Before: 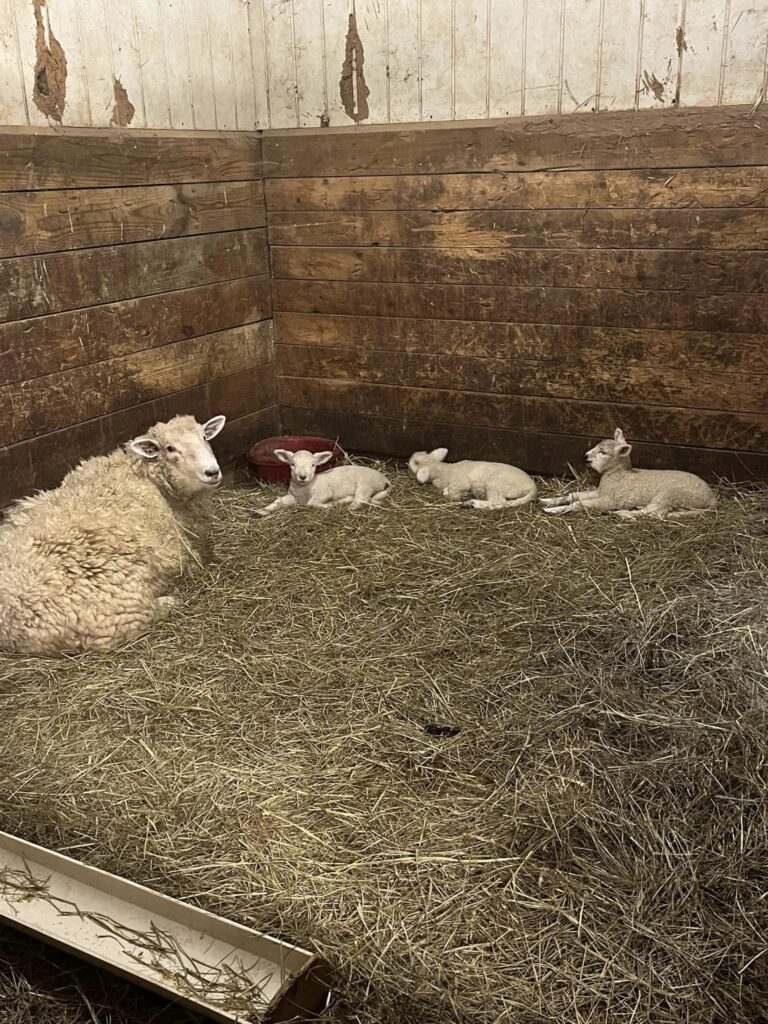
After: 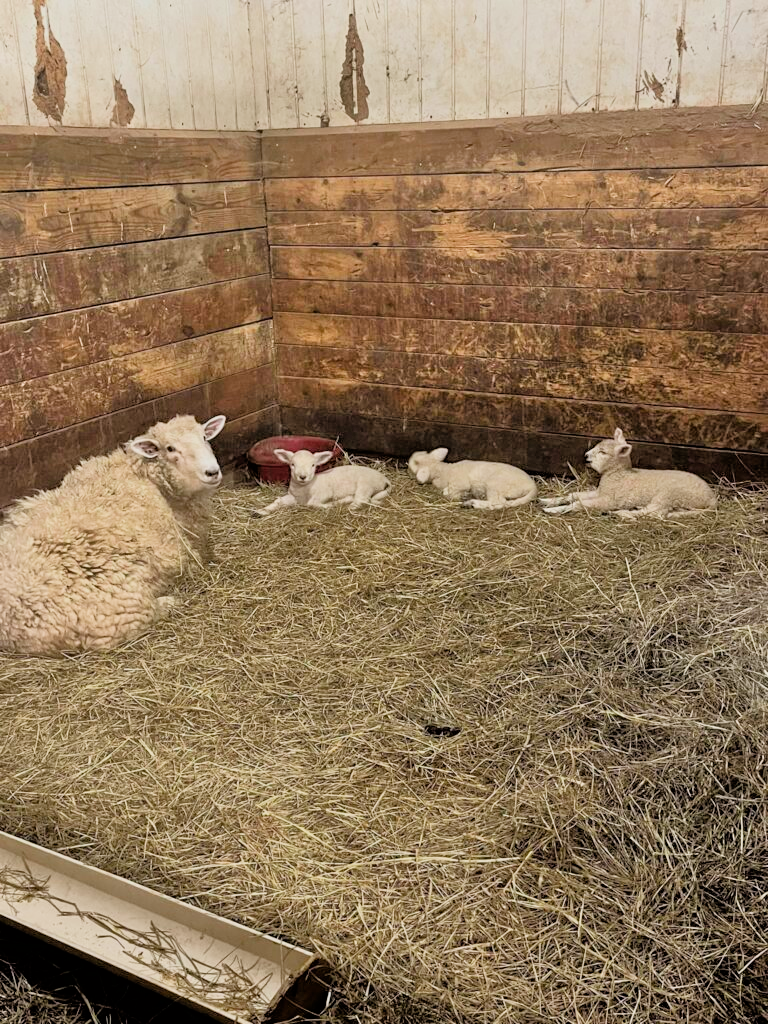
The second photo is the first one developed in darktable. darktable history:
filmic rgb: black relative exposure -7.5 EV, white relative exposure 4.99 EV, hardness 3.33, contrast 1.296
tone equalizer: -7 EV 0.163 EV, -6 EV 0.625 EV, -5 EV 1.17 EV, -4 EV 1.34 EV, -3 EV 1.12 EV, -2 EV 0.6 EV, -1 EV 0.15 EV
